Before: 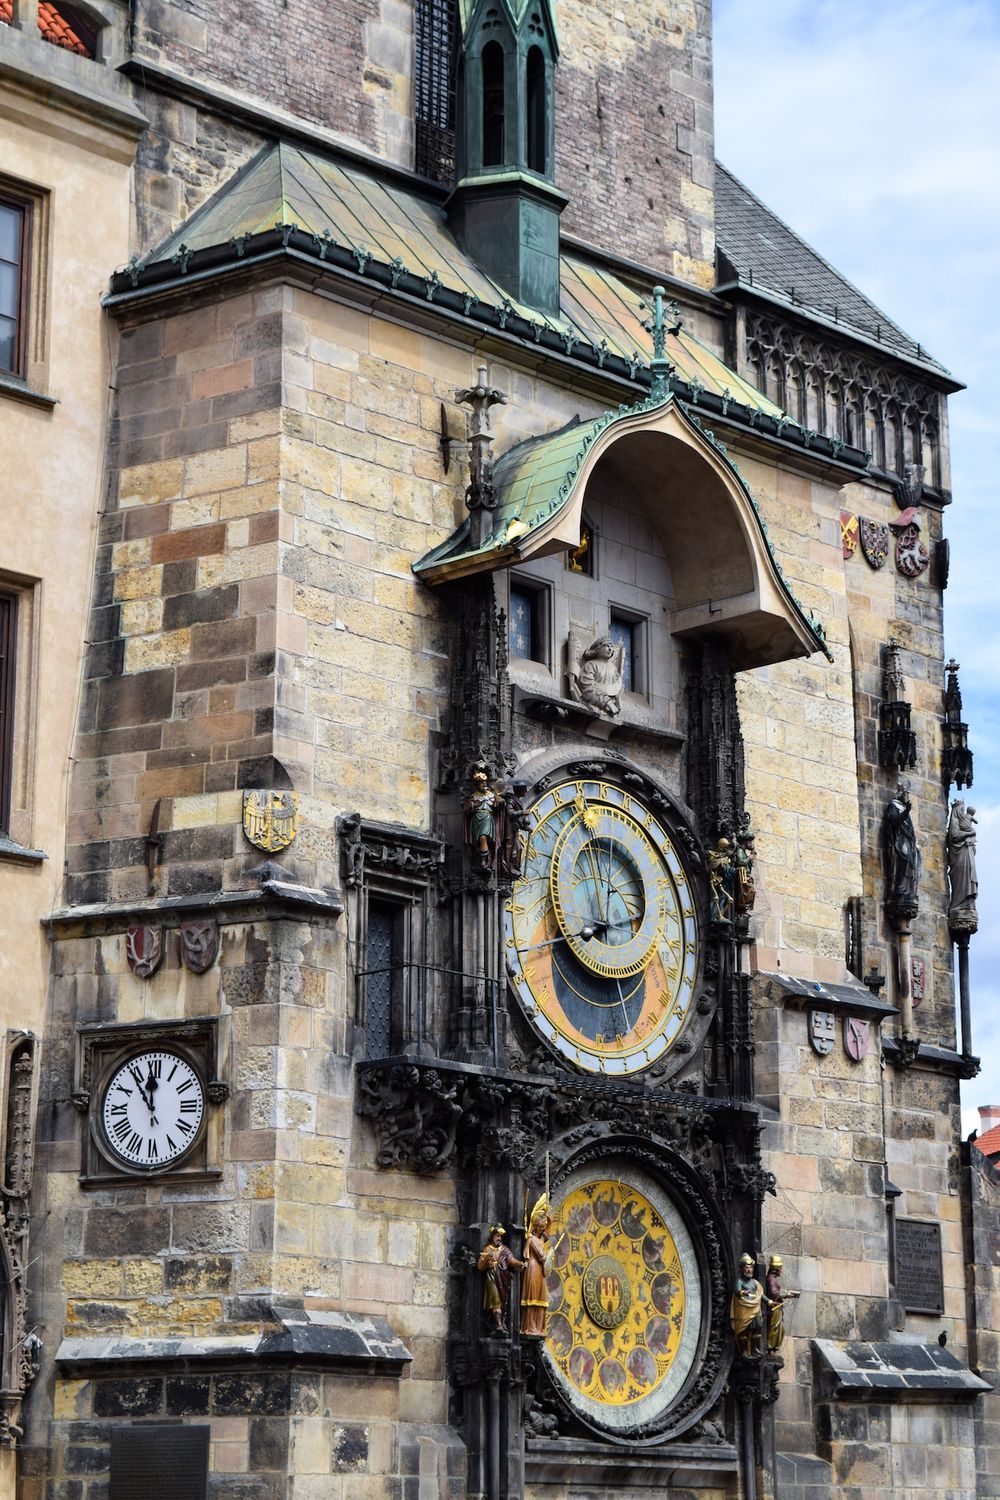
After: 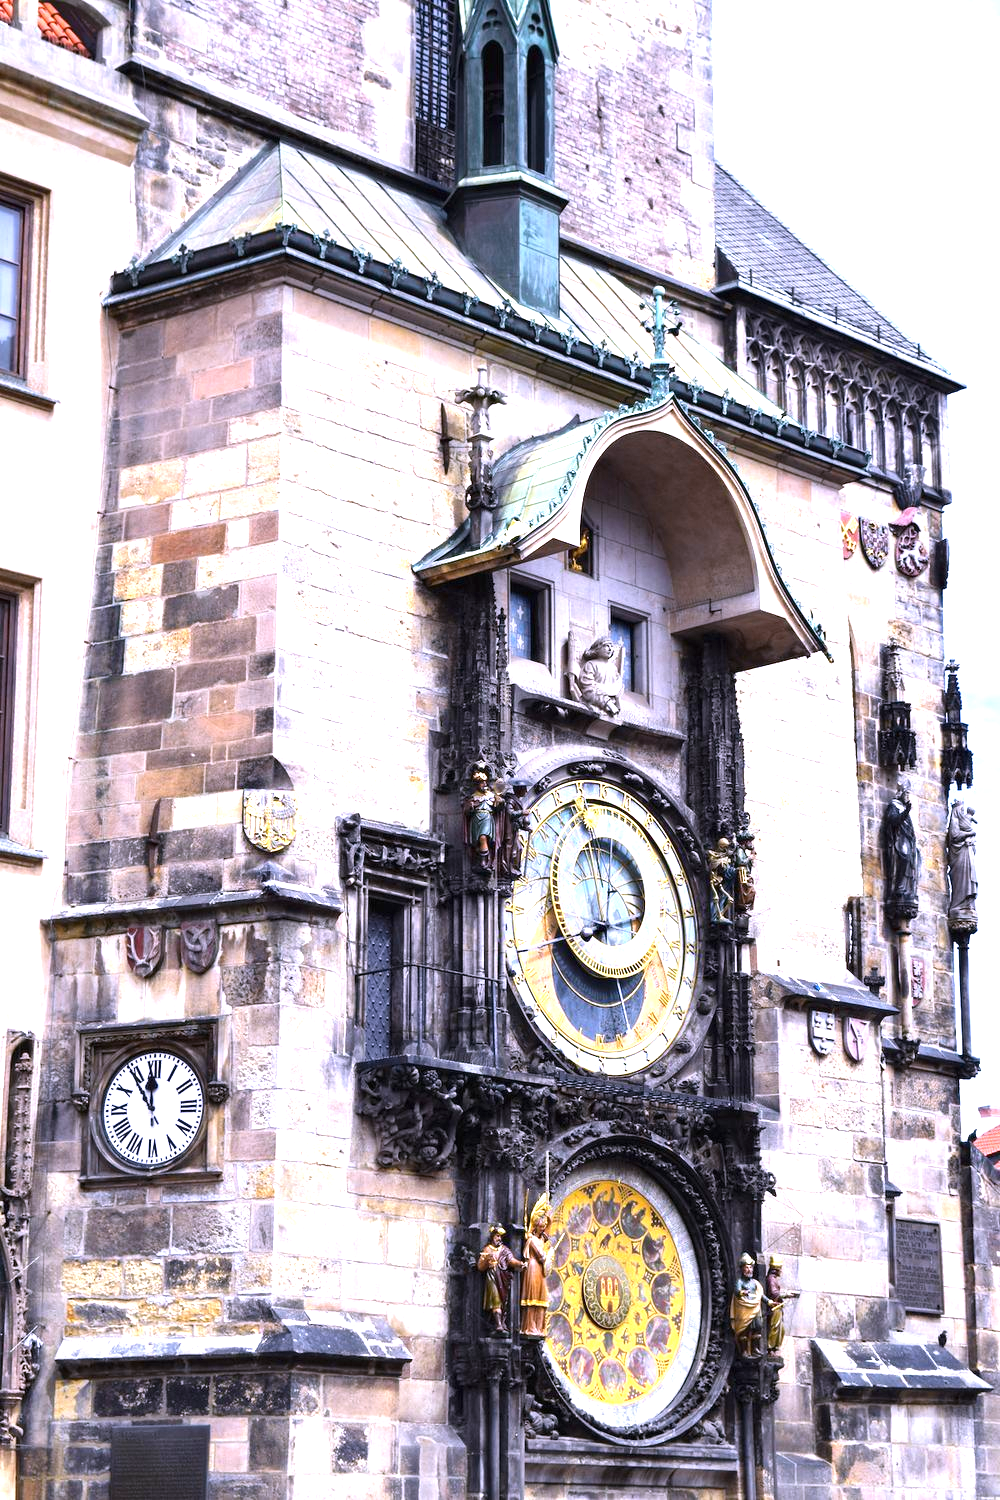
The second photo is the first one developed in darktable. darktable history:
white balance: red 1.042, blue 1.17
exposure: black level correction 0, exposure 1.2 EV, compensate exposure bias true, compensate highlight preservation false
